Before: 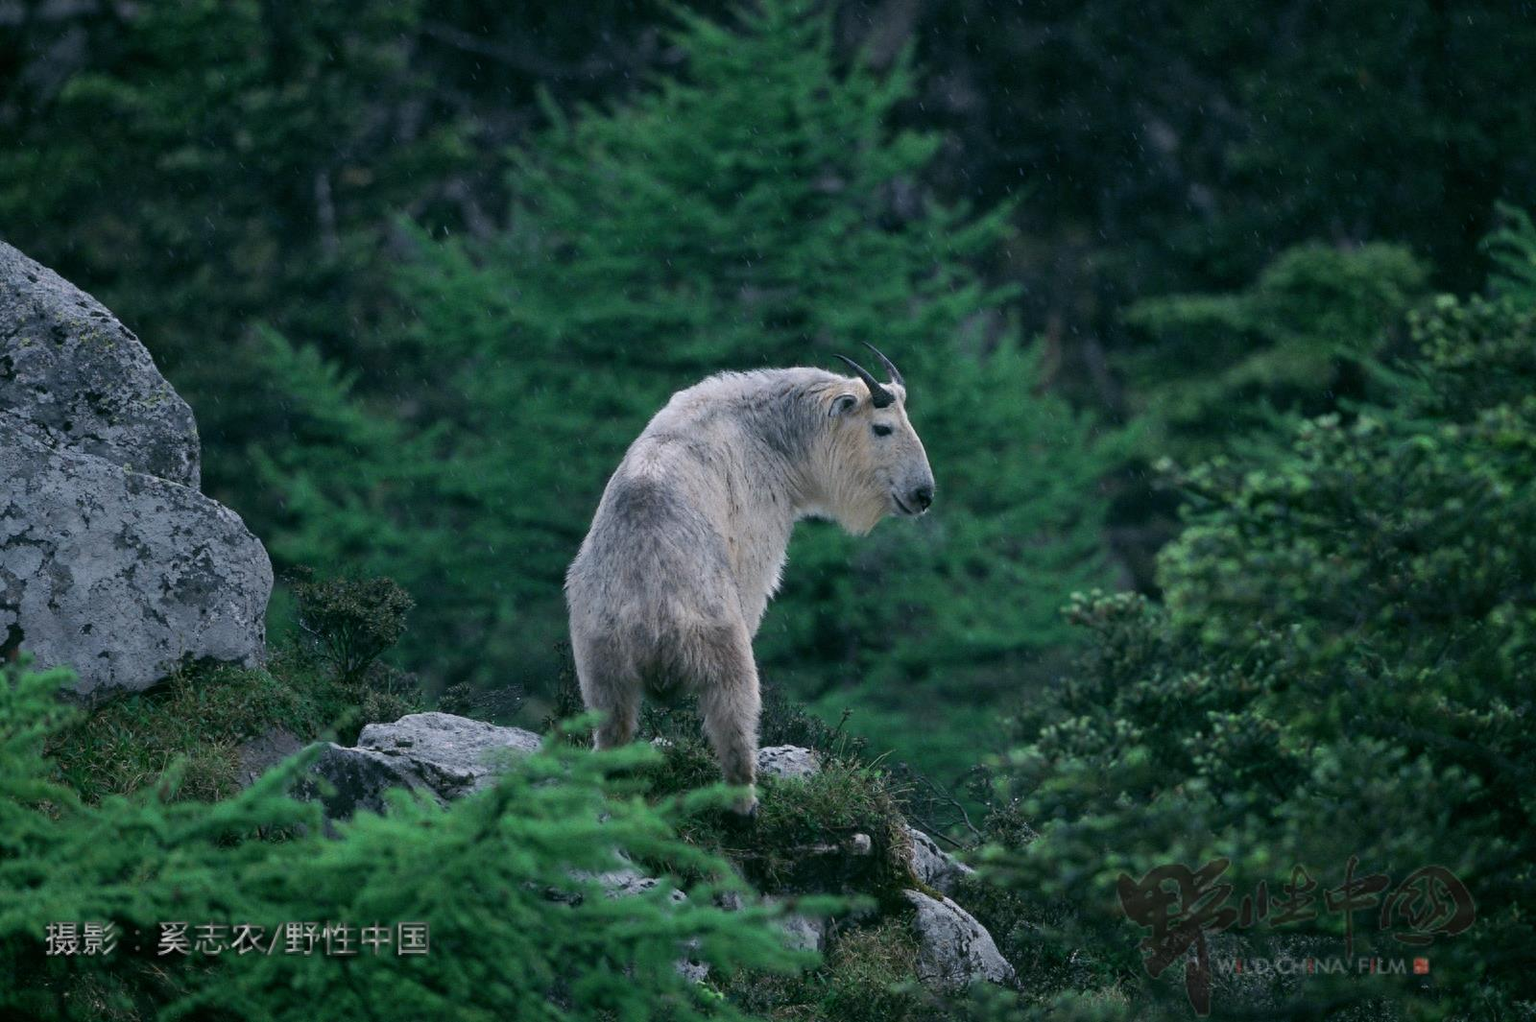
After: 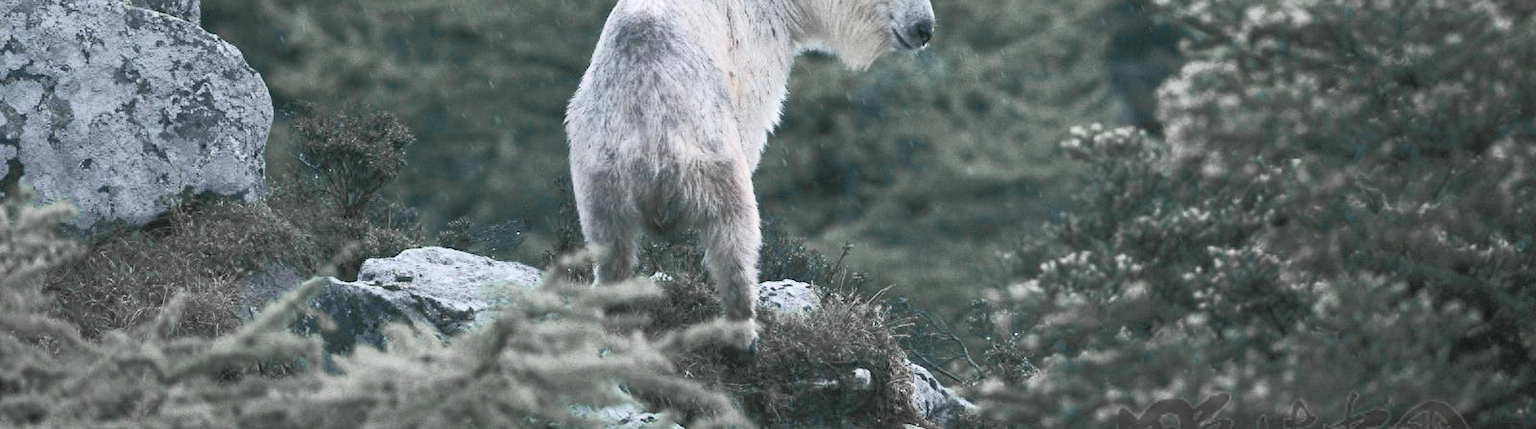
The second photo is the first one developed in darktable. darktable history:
crop: top 45.551%, bottom 12.262%
color zones: curves: ch1 [(0, 0.679) (0.143, 0.647) (0.286, 0.261) (0.378, -0.011) (0.571, 0.396) (0.714, 0.399) (0.857, 0.406) (1, 0.679)]
rgb curve: curves: ch0 [(0, 0) (0.093, 0.159) (0.241, 0.265) (0.414, 0.42) (1, 1)], compensate middle gray true, preserve colors basic power
contrast brightness saturation: contrast 0.39, brightness 0.53
